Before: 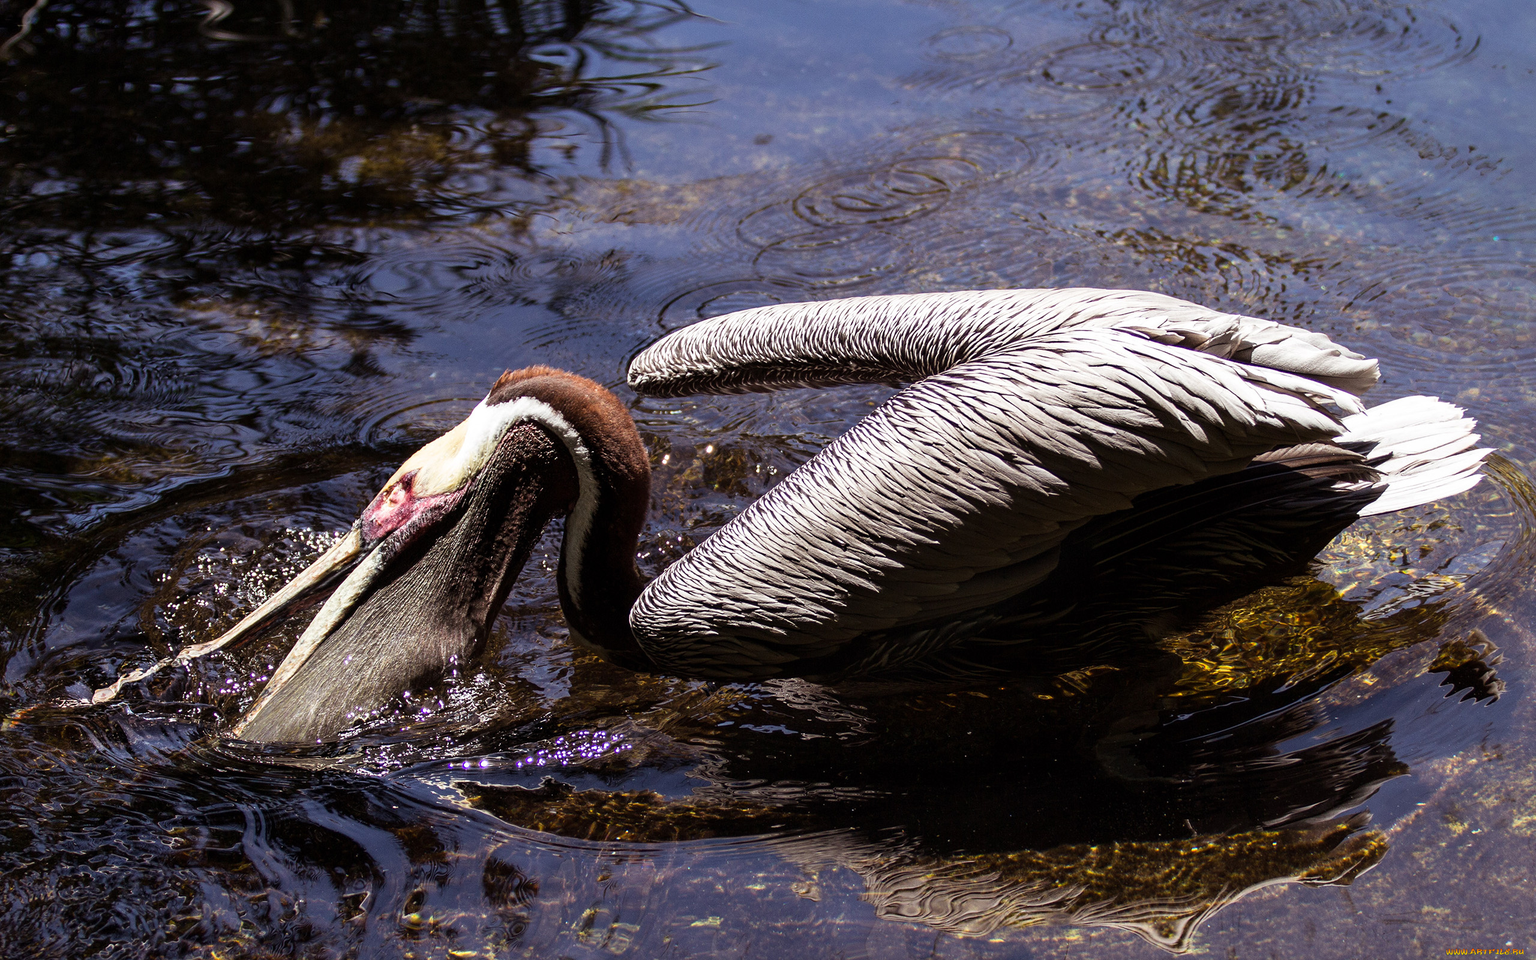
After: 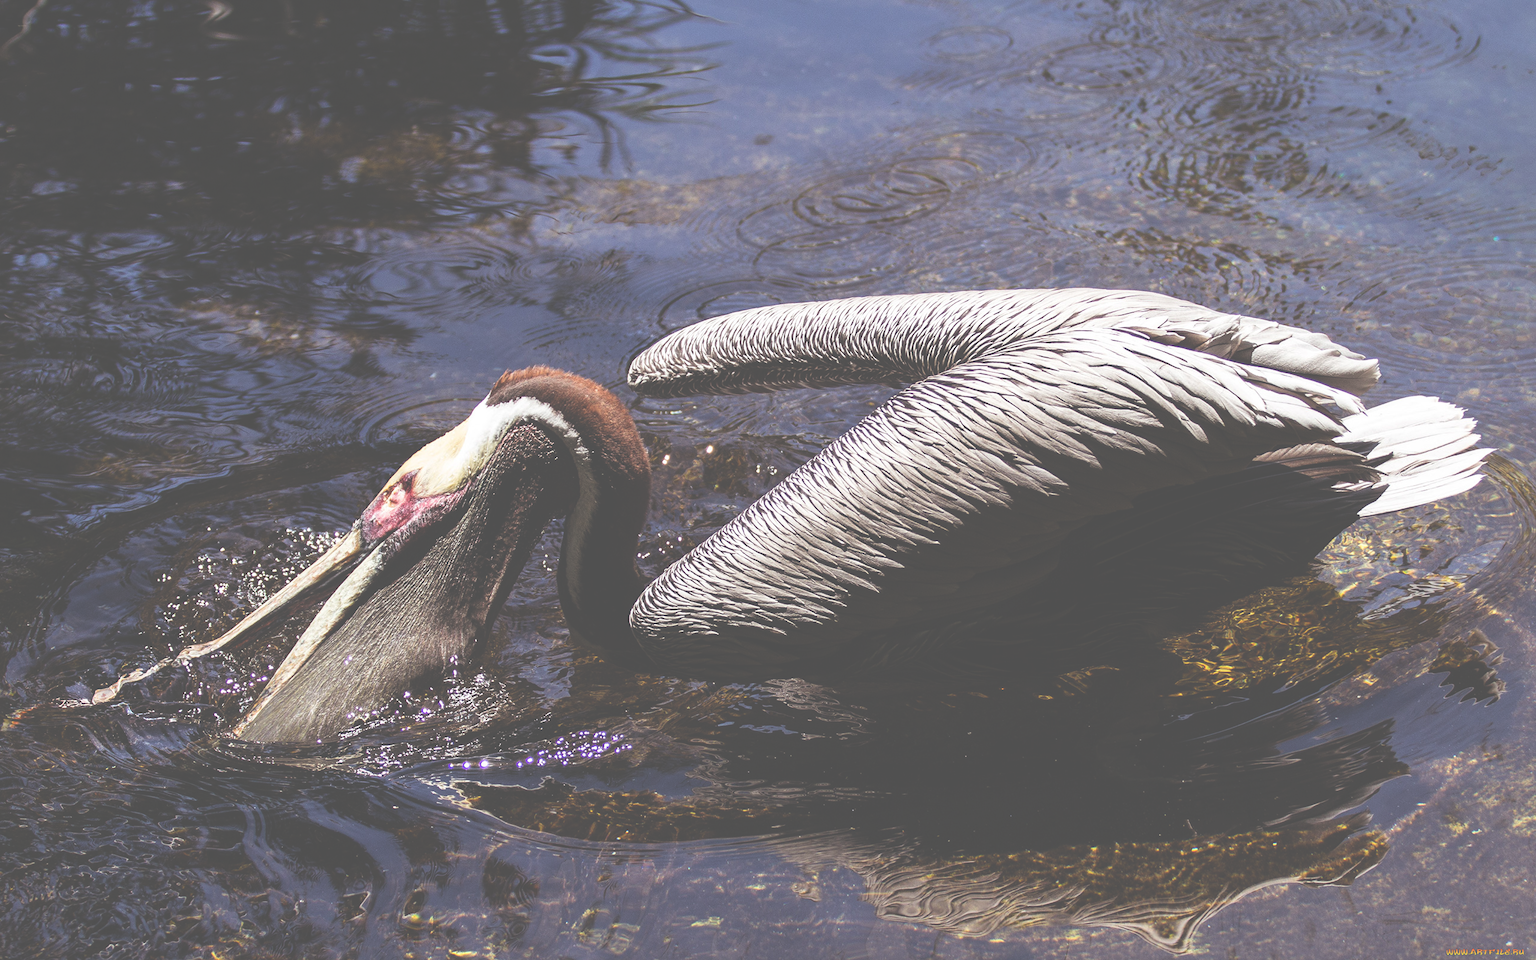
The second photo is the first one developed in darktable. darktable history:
exposure: black level correction -0.087, compensate exposure bias true, compensate highlight preservation false
